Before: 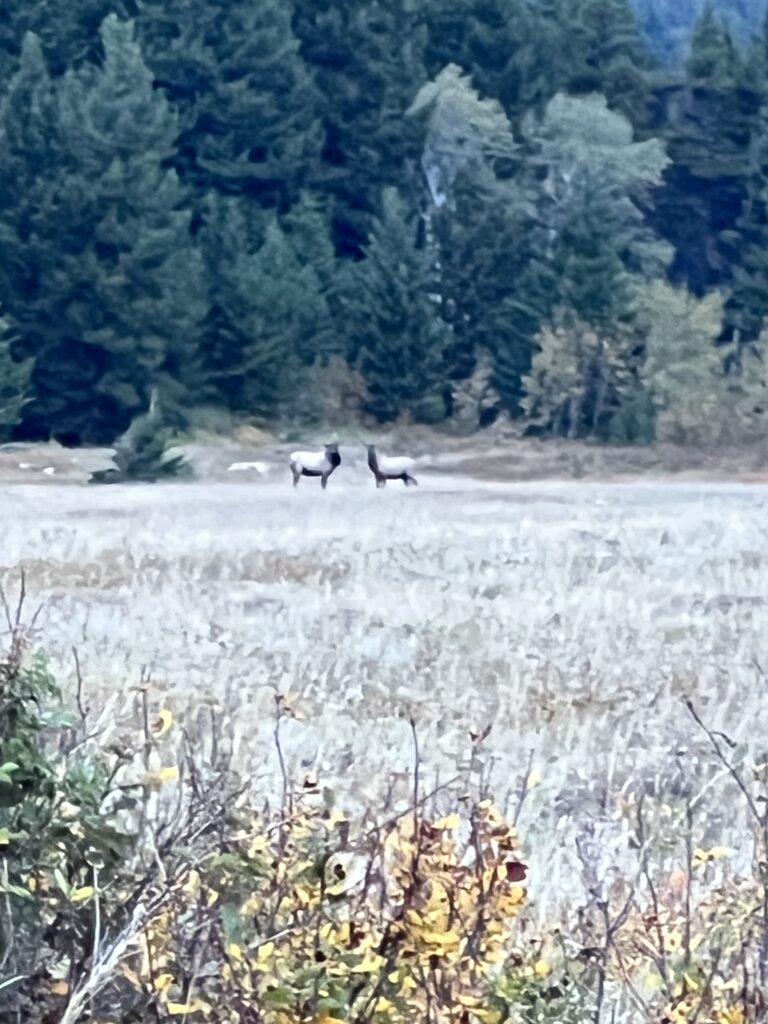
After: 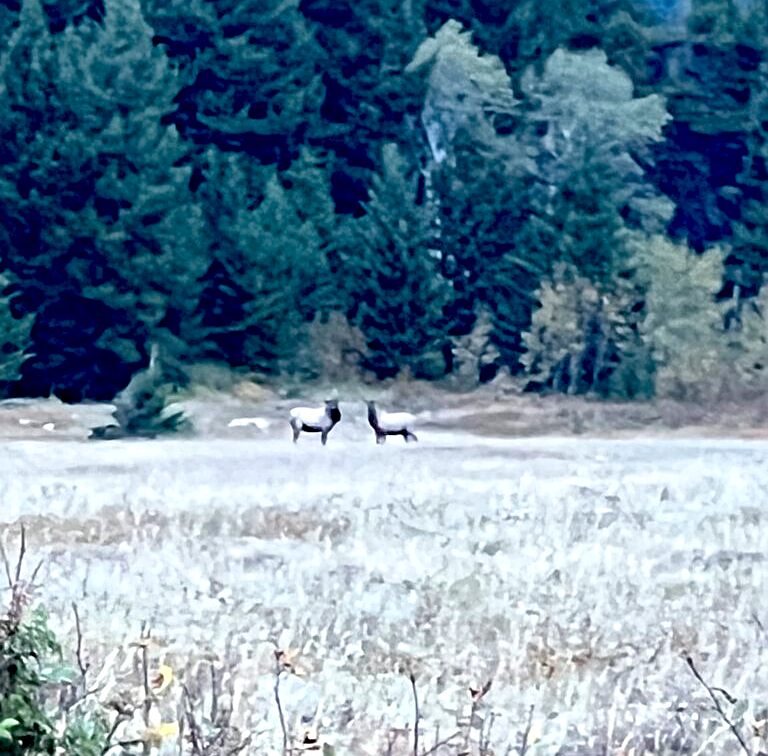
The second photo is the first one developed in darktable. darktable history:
exposure: black level correction 0.026, exposure 0.181 EV, compensate highlight preservation false
shadows and highlights: shadows 3.76, highlights -16.06, soften with gaussian
crop: top 4.367%, bottom 21.603%
sharpen: on, module defaults
